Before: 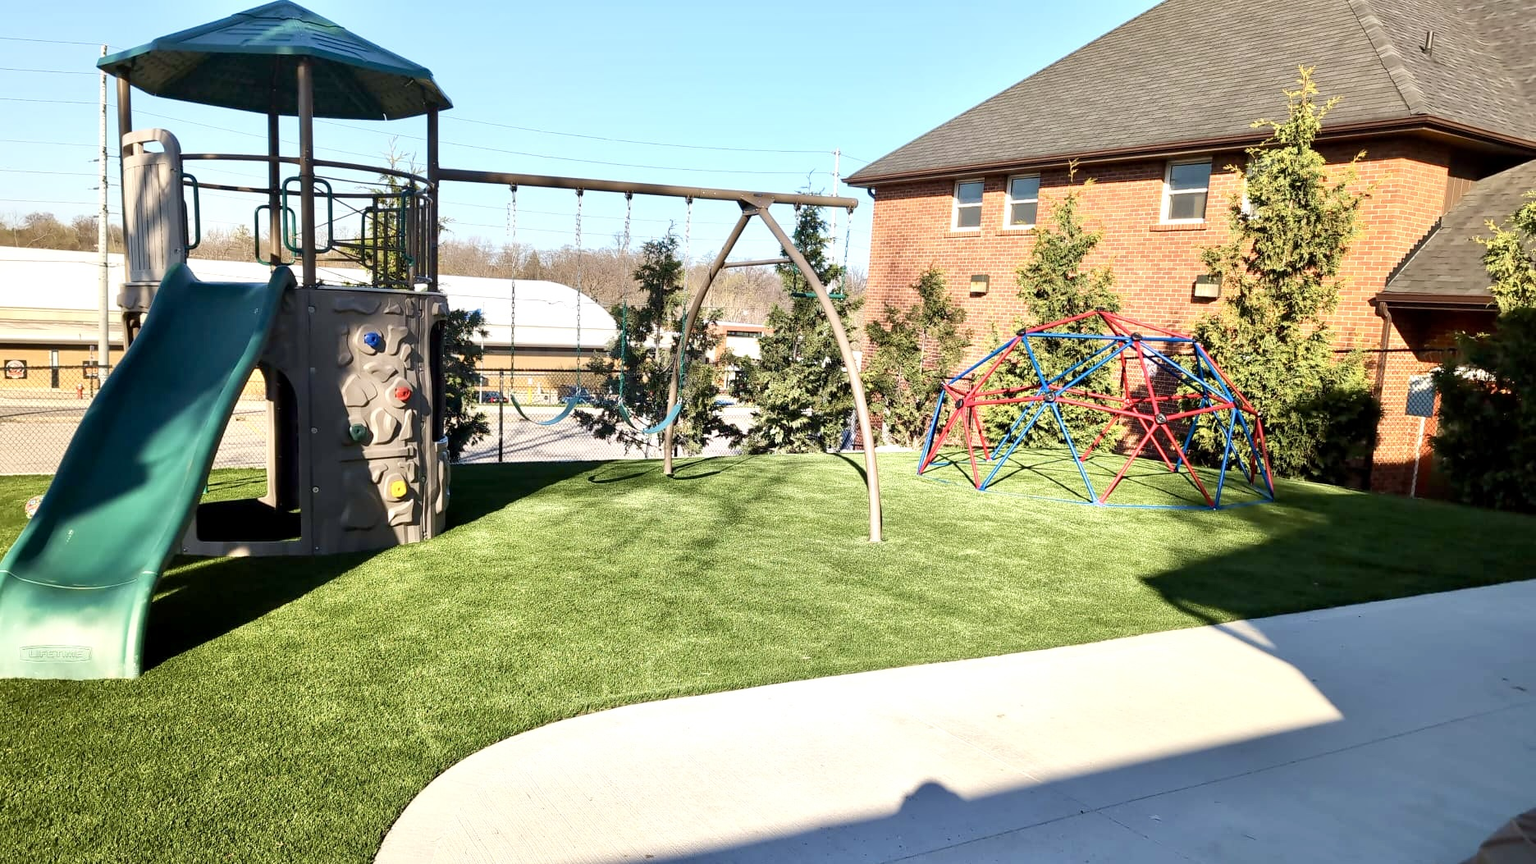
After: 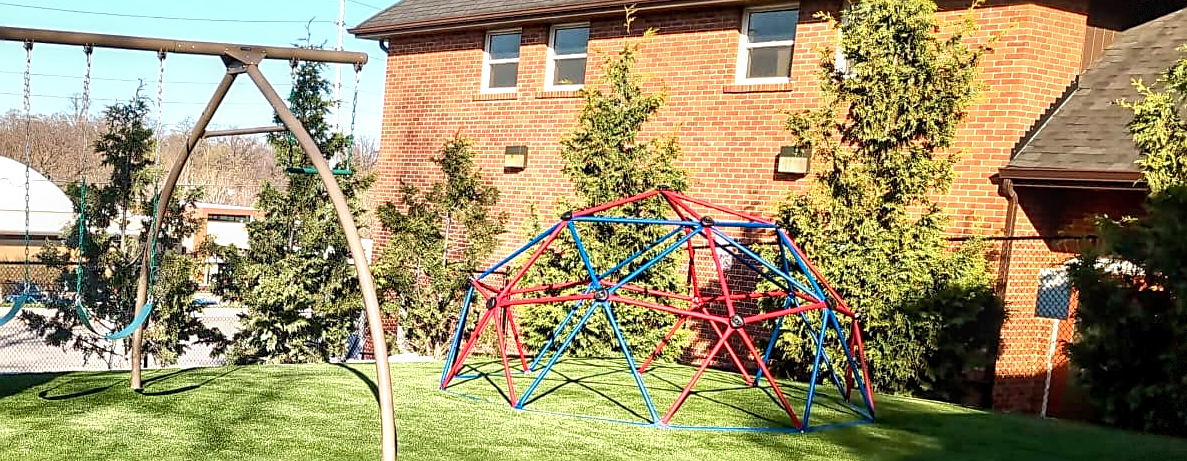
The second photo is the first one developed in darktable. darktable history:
vignetting: fall-off start 100.75%, fall-off radius 71.99%, width/height ratio 1.176, dithering 8-bit output
crop: left 36.241%, top 18.033%, right 0.332%, bottom 38.126%
sharpen: on, module defaults
local contrast: on, module defaults
